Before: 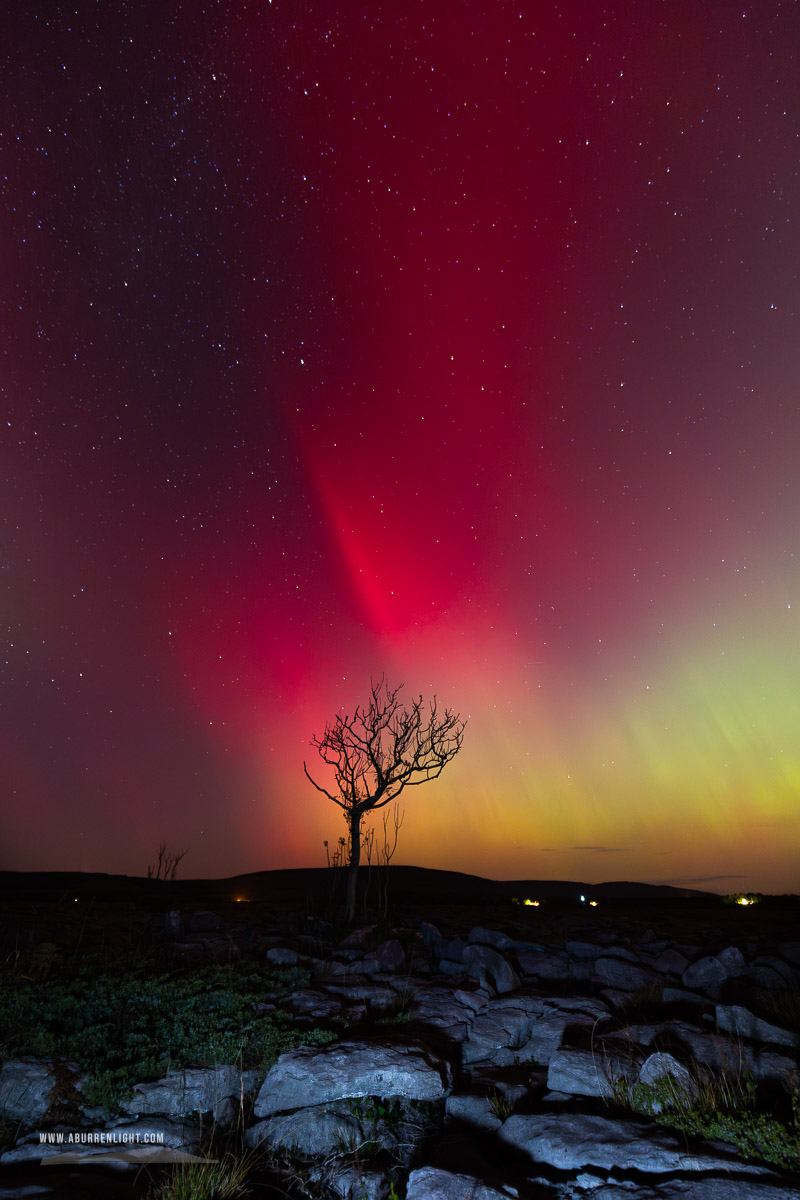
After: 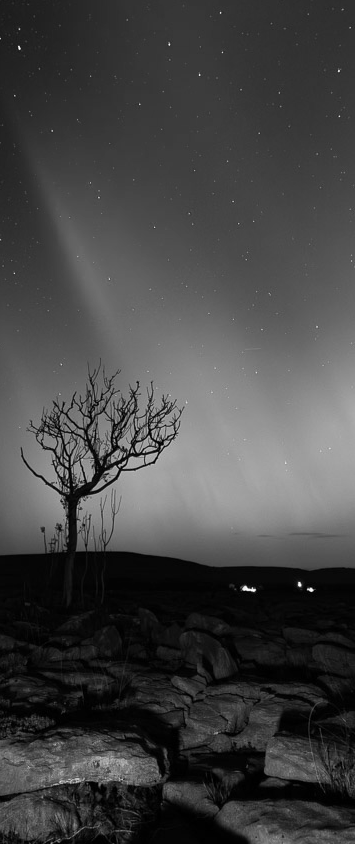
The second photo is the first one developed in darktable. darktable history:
monochrome: on, module defaults
crop: left 35.432%, top 26.233%, right 20.145%, bottom 3.432%
